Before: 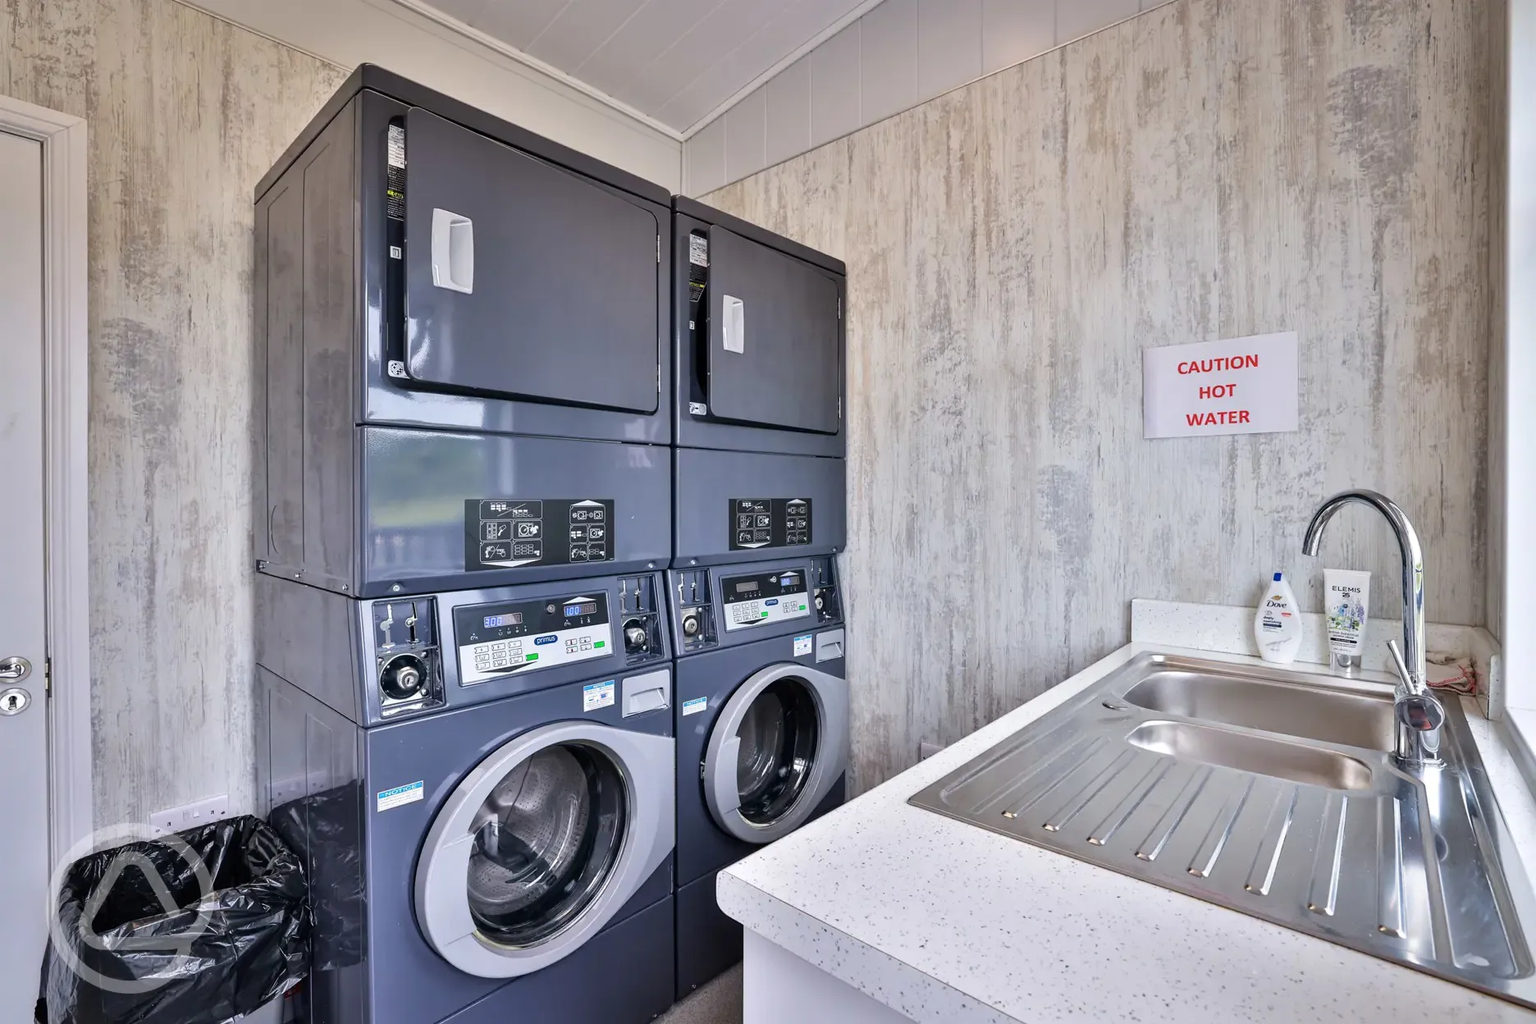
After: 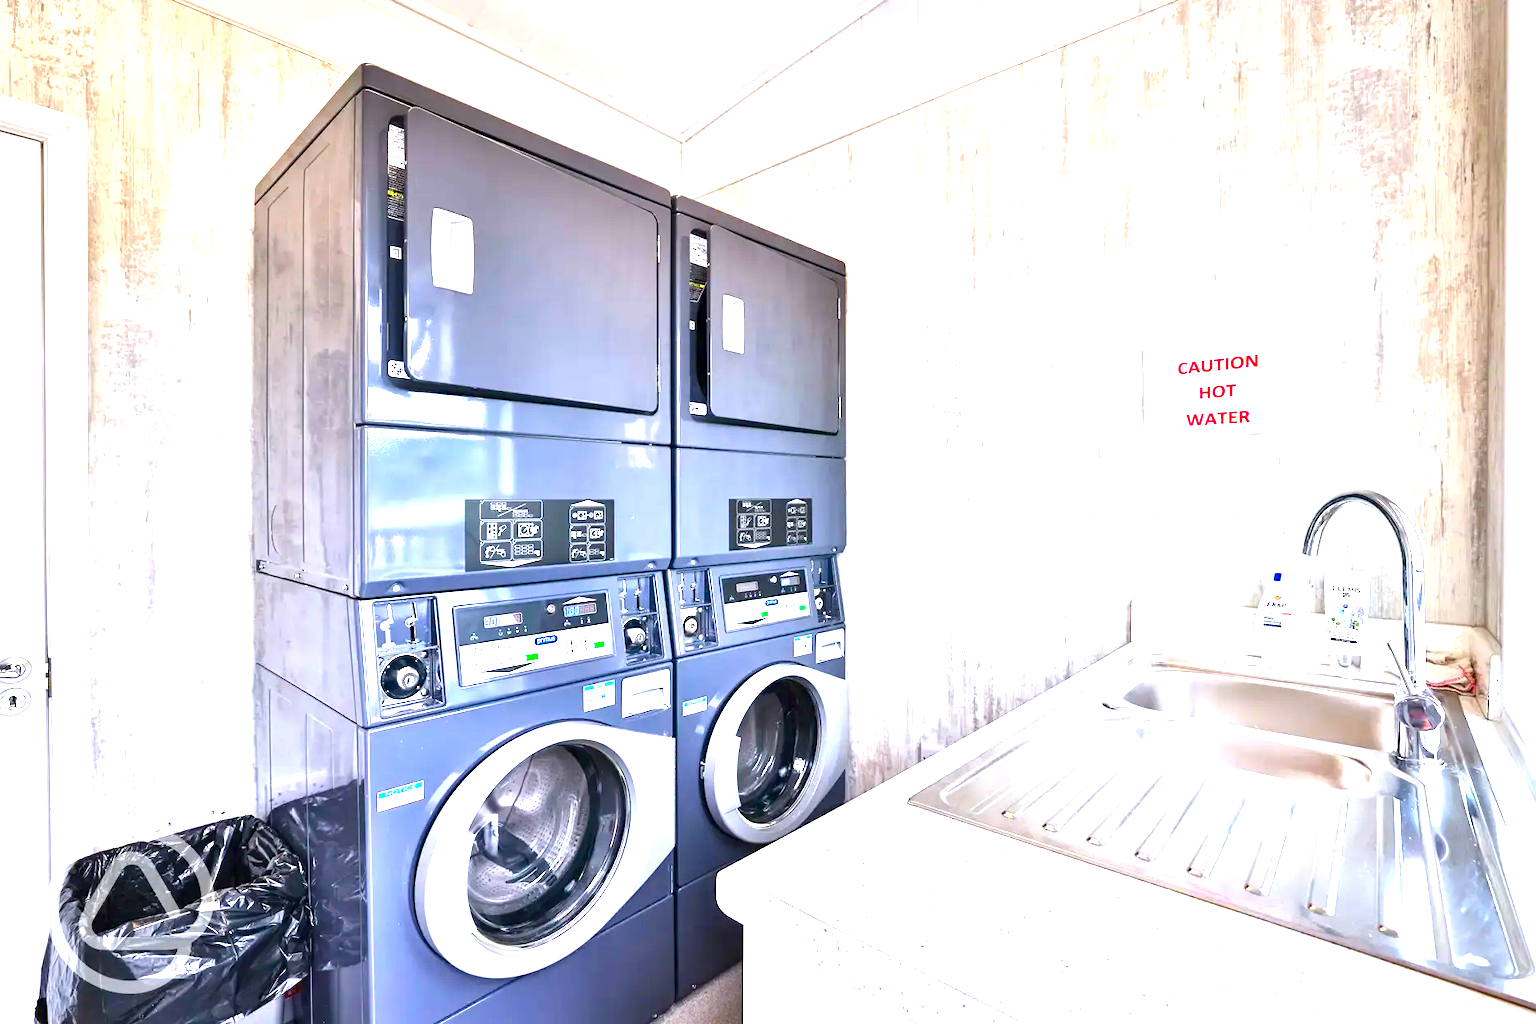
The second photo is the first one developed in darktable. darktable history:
exposure: black level correction 0, exposure 1.441 EV, compensate highlight preservation false
color balance rgb: perceptual saturation grading › global saturation 37.215%, perceptual saturation grading › shadows 36.039%, perceptual brilliance grading › highlights 10.284%, perceptual brilliance grading › mid-tones 5.206%
